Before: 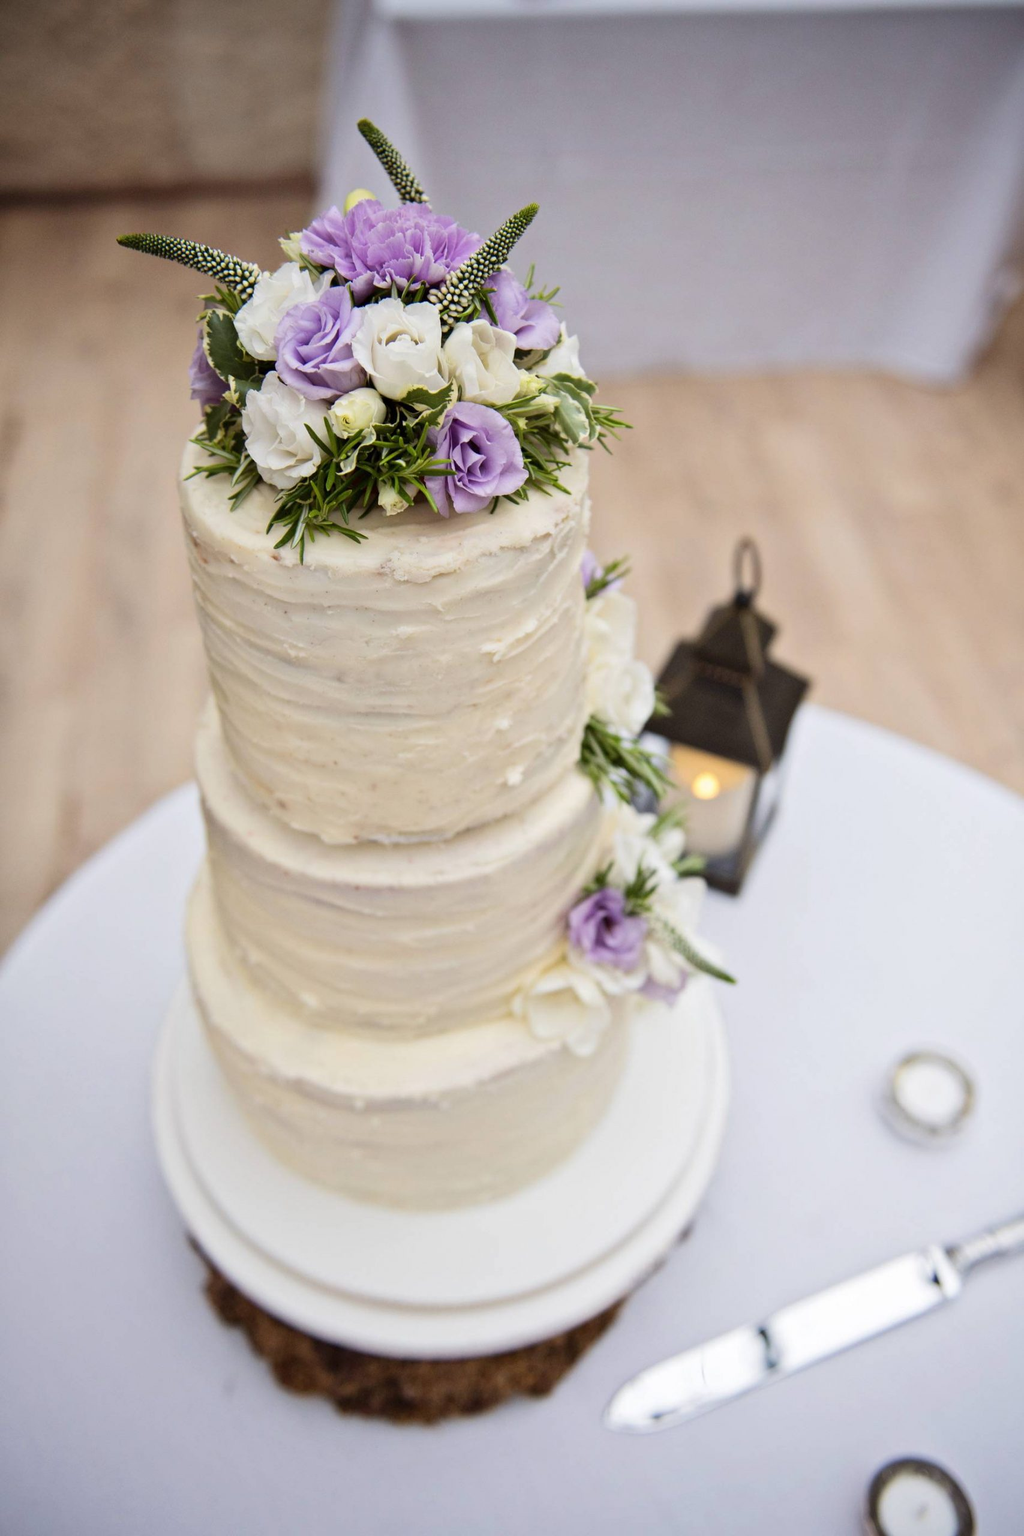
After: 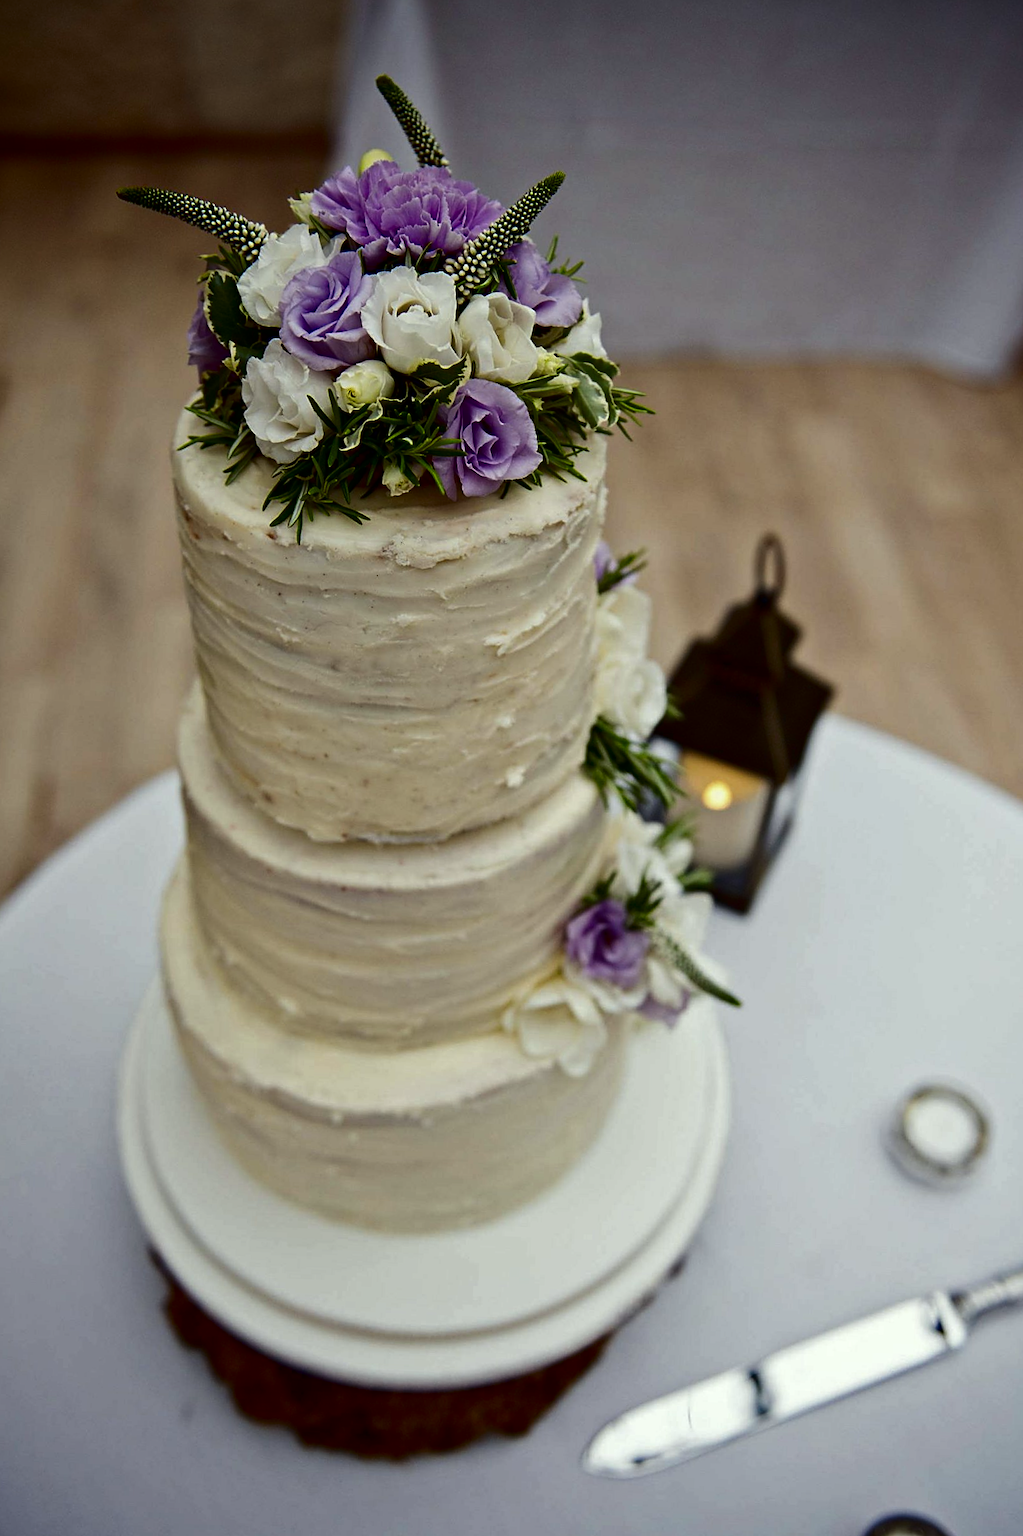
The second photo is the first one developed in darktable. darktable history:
color correction: highlights a* -4.72, highlights b* 5.06, saturation 0.941
crop and rotate: angle -2.29°
sharpen: on, module defaults
contrast brightness saturation: contrast 0.087, brightness -0.61, saturation 0.174
